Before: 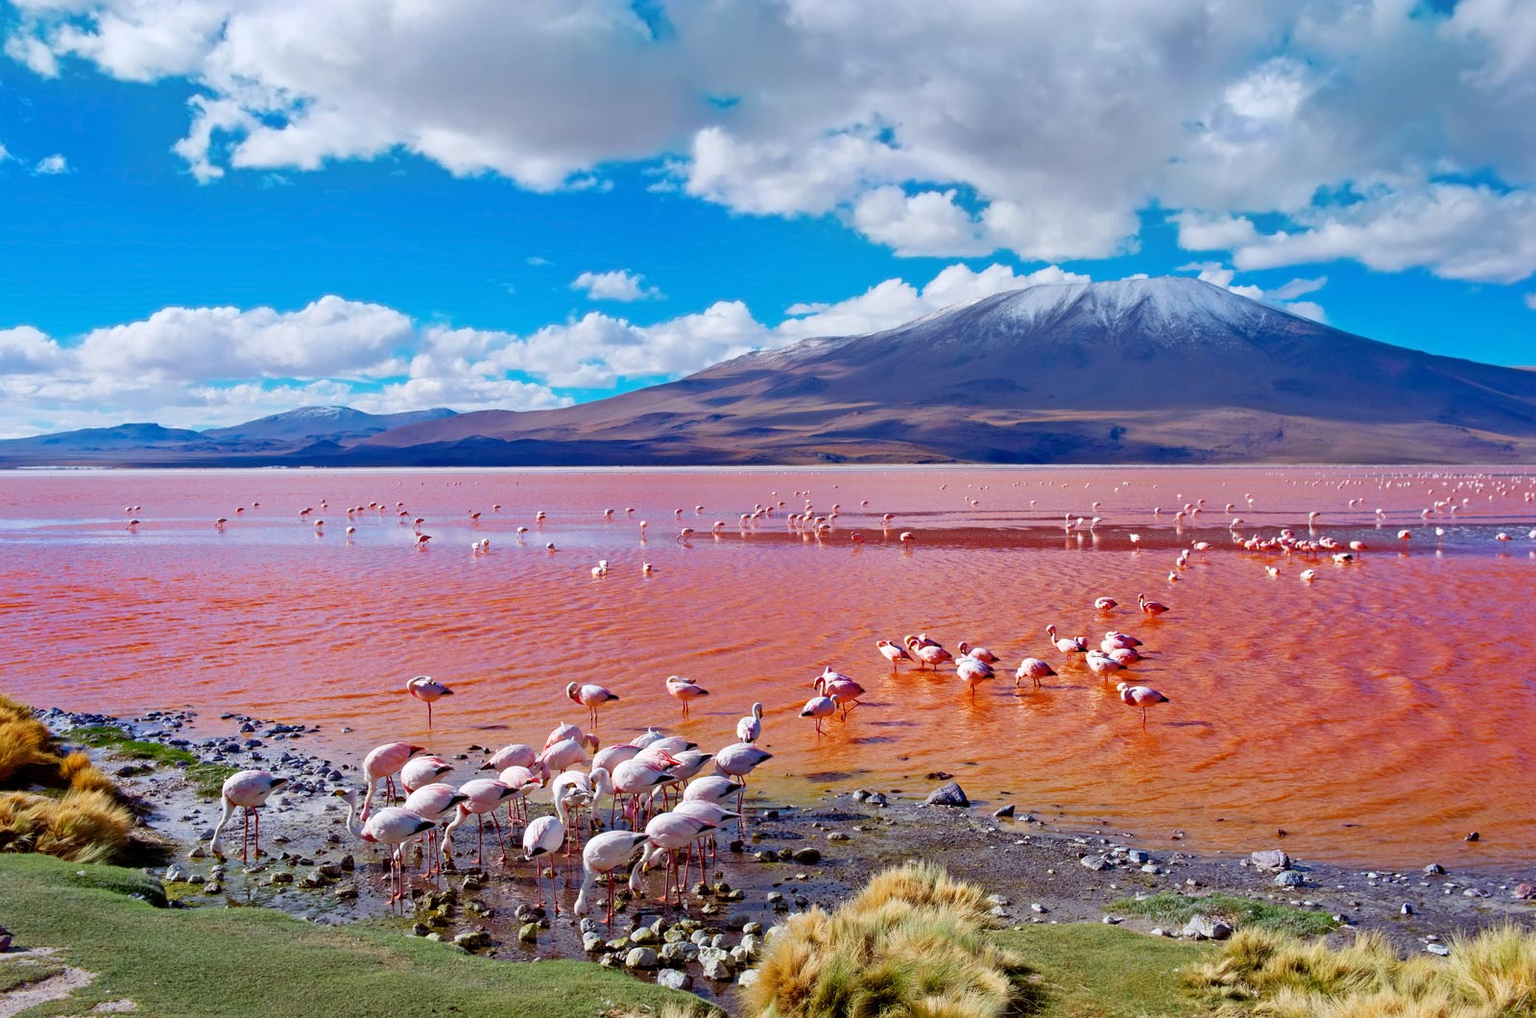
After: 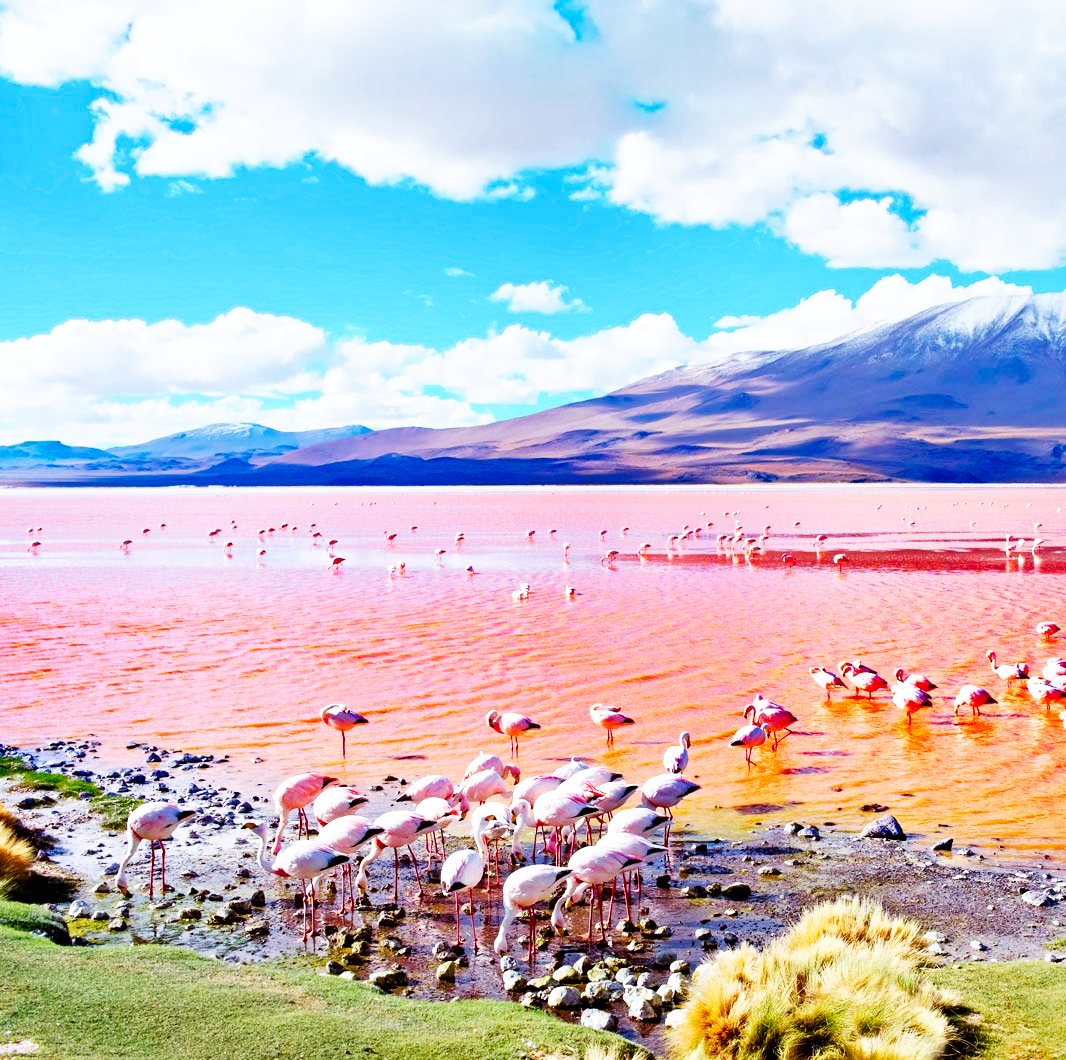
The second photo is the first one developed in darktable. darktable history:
base curve: curves: ch0 [(0, 0) (0.007, 0.004) (0.027, 0.03) (0.046, 0.07) (0.207, 0.54) (0.442, 0.872) (0.673, 0.972) (1, 1)], preserve colors none
crop and rotate: left 6.617%, right 26.717%
color correction: highlights a* -0.182, highlights b* -0.124
